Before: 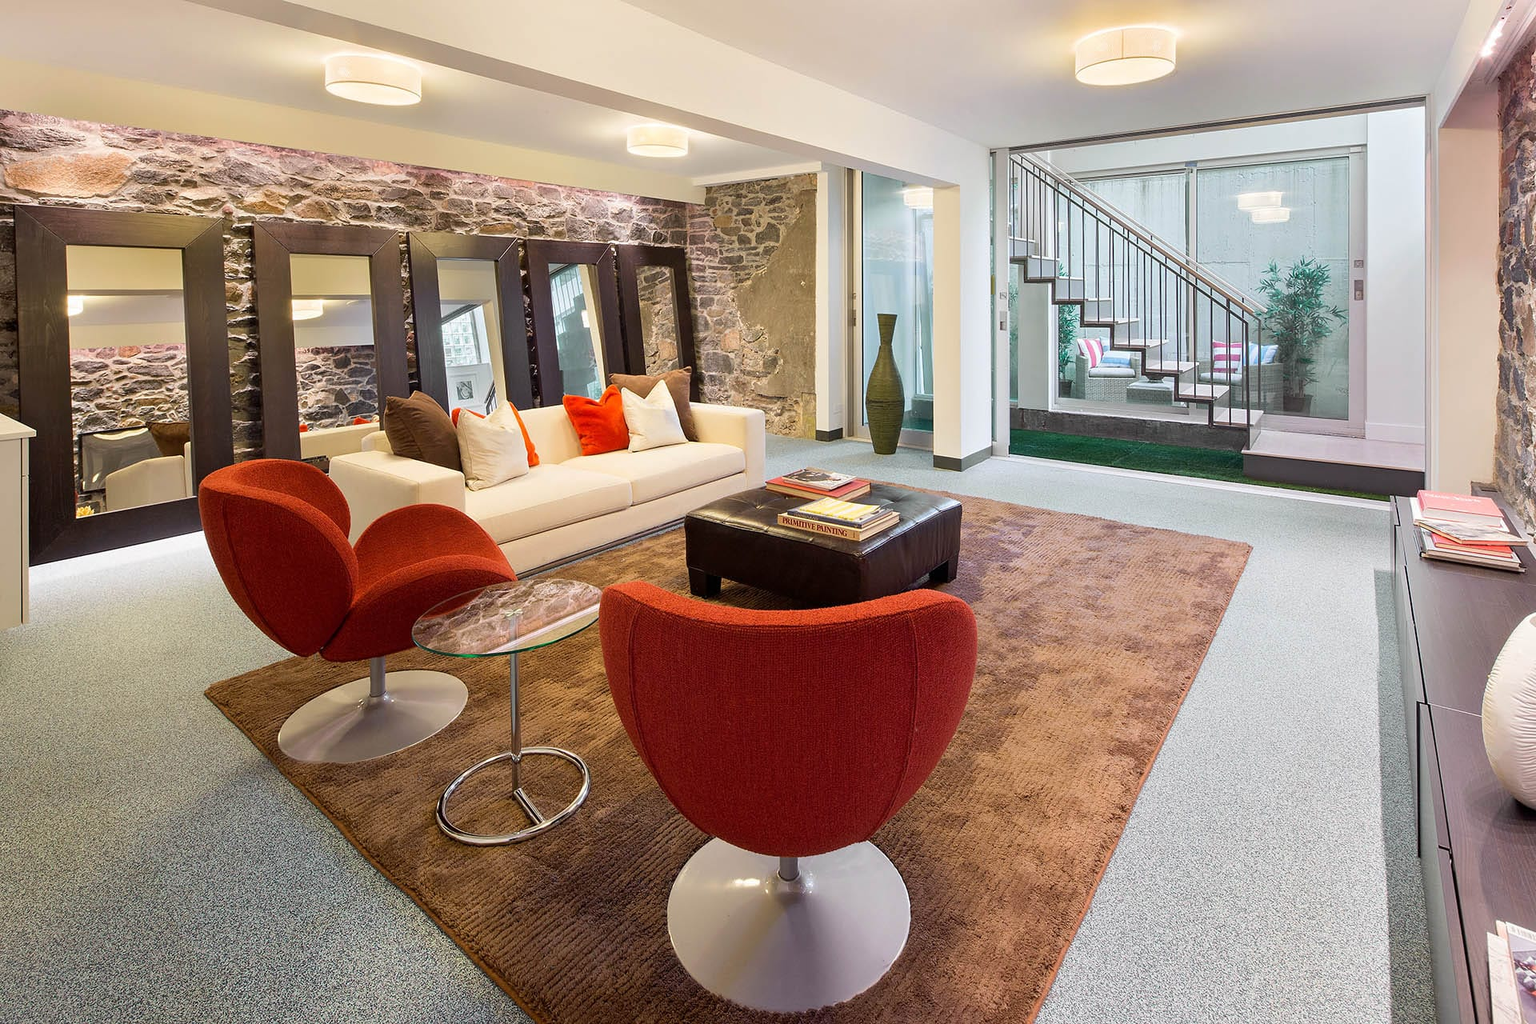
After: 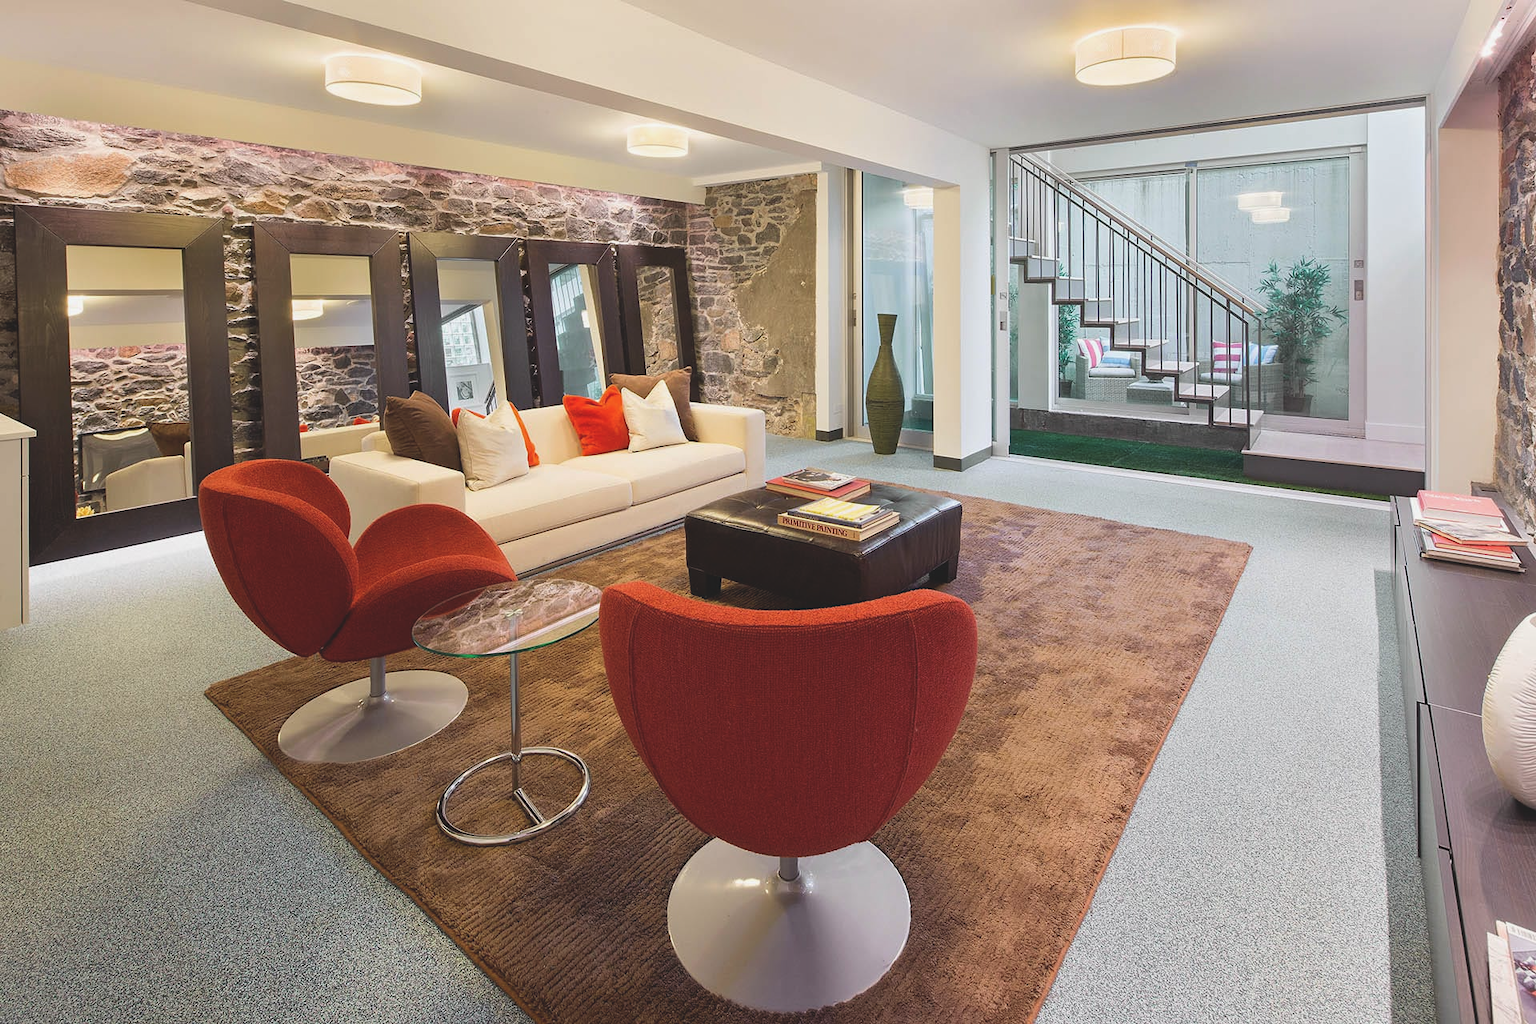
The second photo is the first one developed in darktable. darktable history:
exposure: black level correction -0.015, exposure -0.136 EV, compensate exposure bias true, compensate highlight preservation false
